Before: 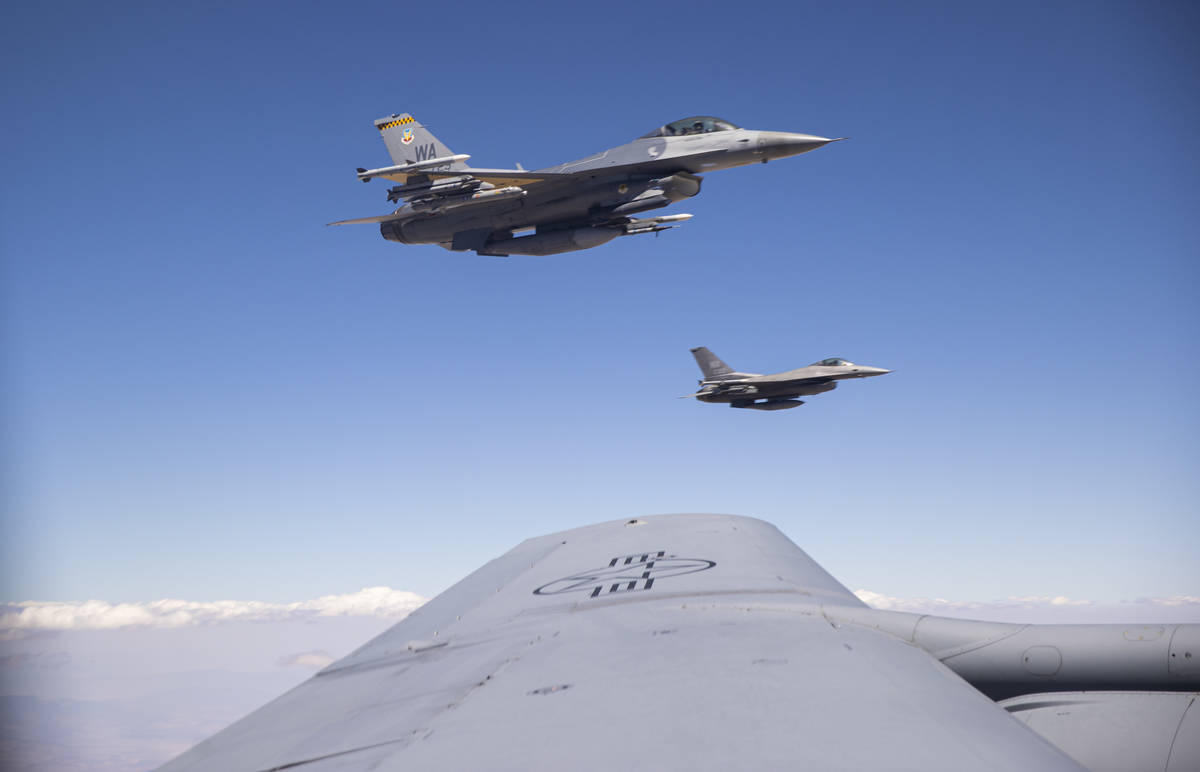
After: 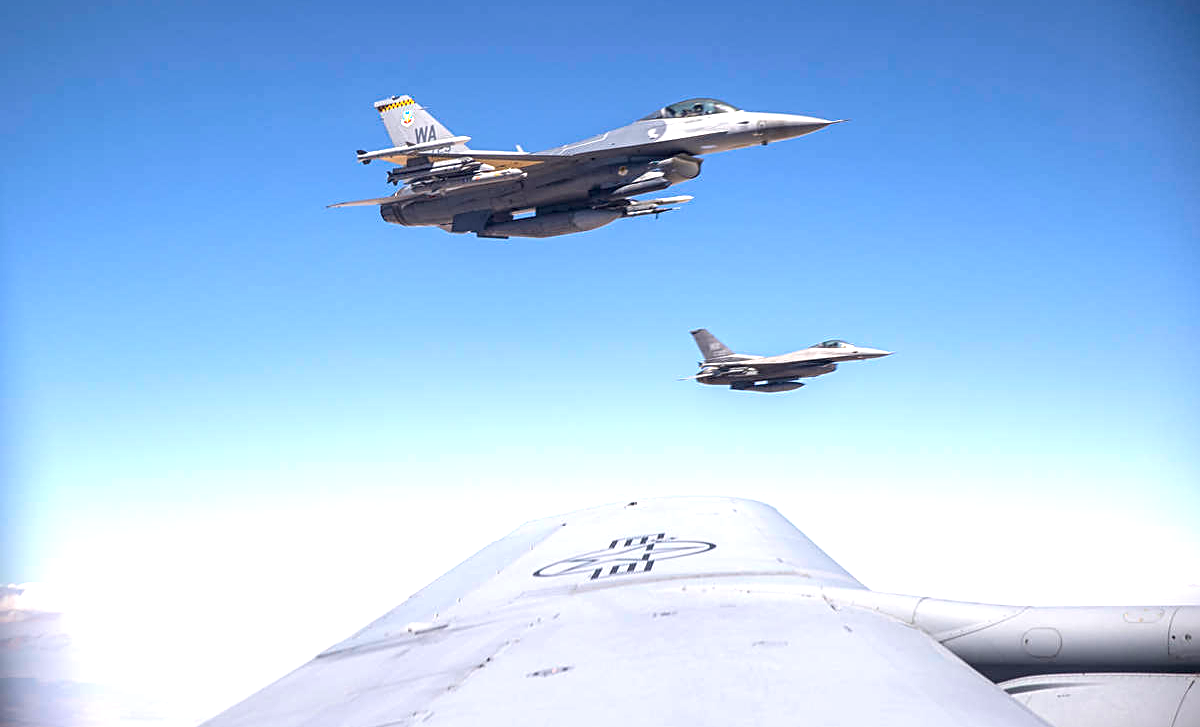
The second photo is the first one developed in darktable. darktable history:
sharpen: on, module defaults
exposure: exposure 1 EV, compensate highlight preservation false
crop and rotate: top 2.455%, bottom 3.288%
local contrast: on, module defaults
tone equalizer: mask exposure compensation -0.501 EV
